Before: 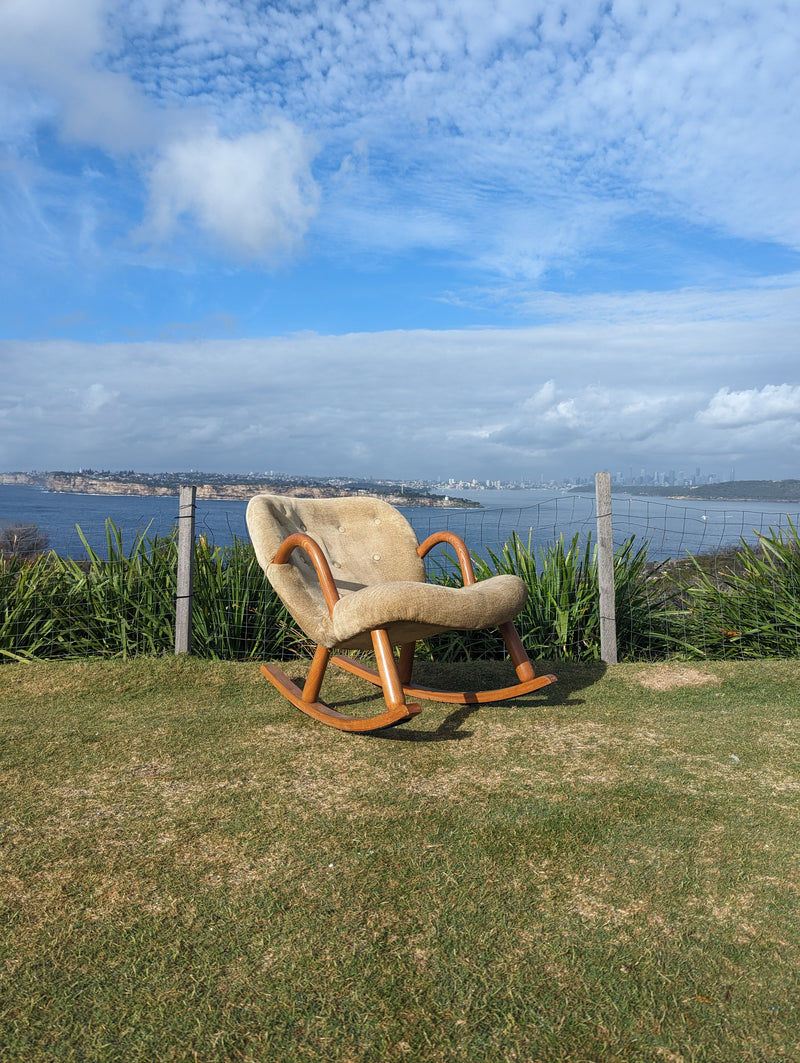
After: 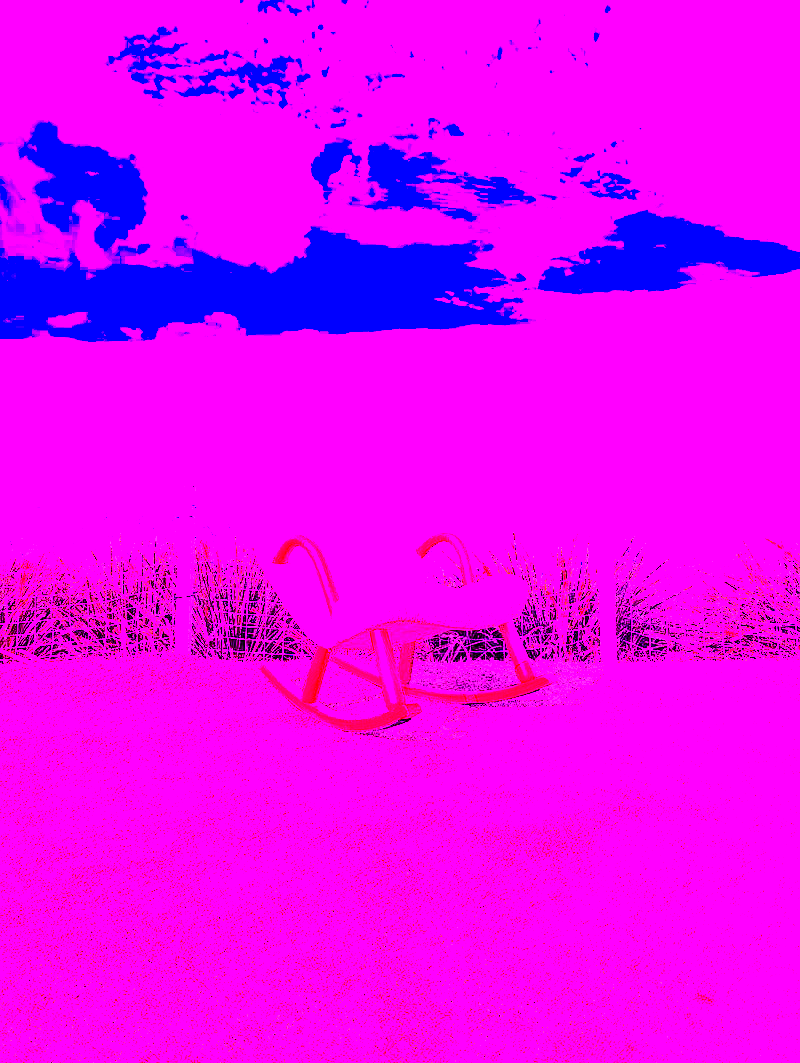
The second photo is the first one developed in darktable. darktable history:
white balance: red 8, blue 8
tone equalizer: -7 EV 0.13 EV, smoothing diameter 25%, edges refinement/feathering 10, preserve details guided filter
contrast brightness saturation: contrast 0.4, brightness 0.1, saturation 0.21
